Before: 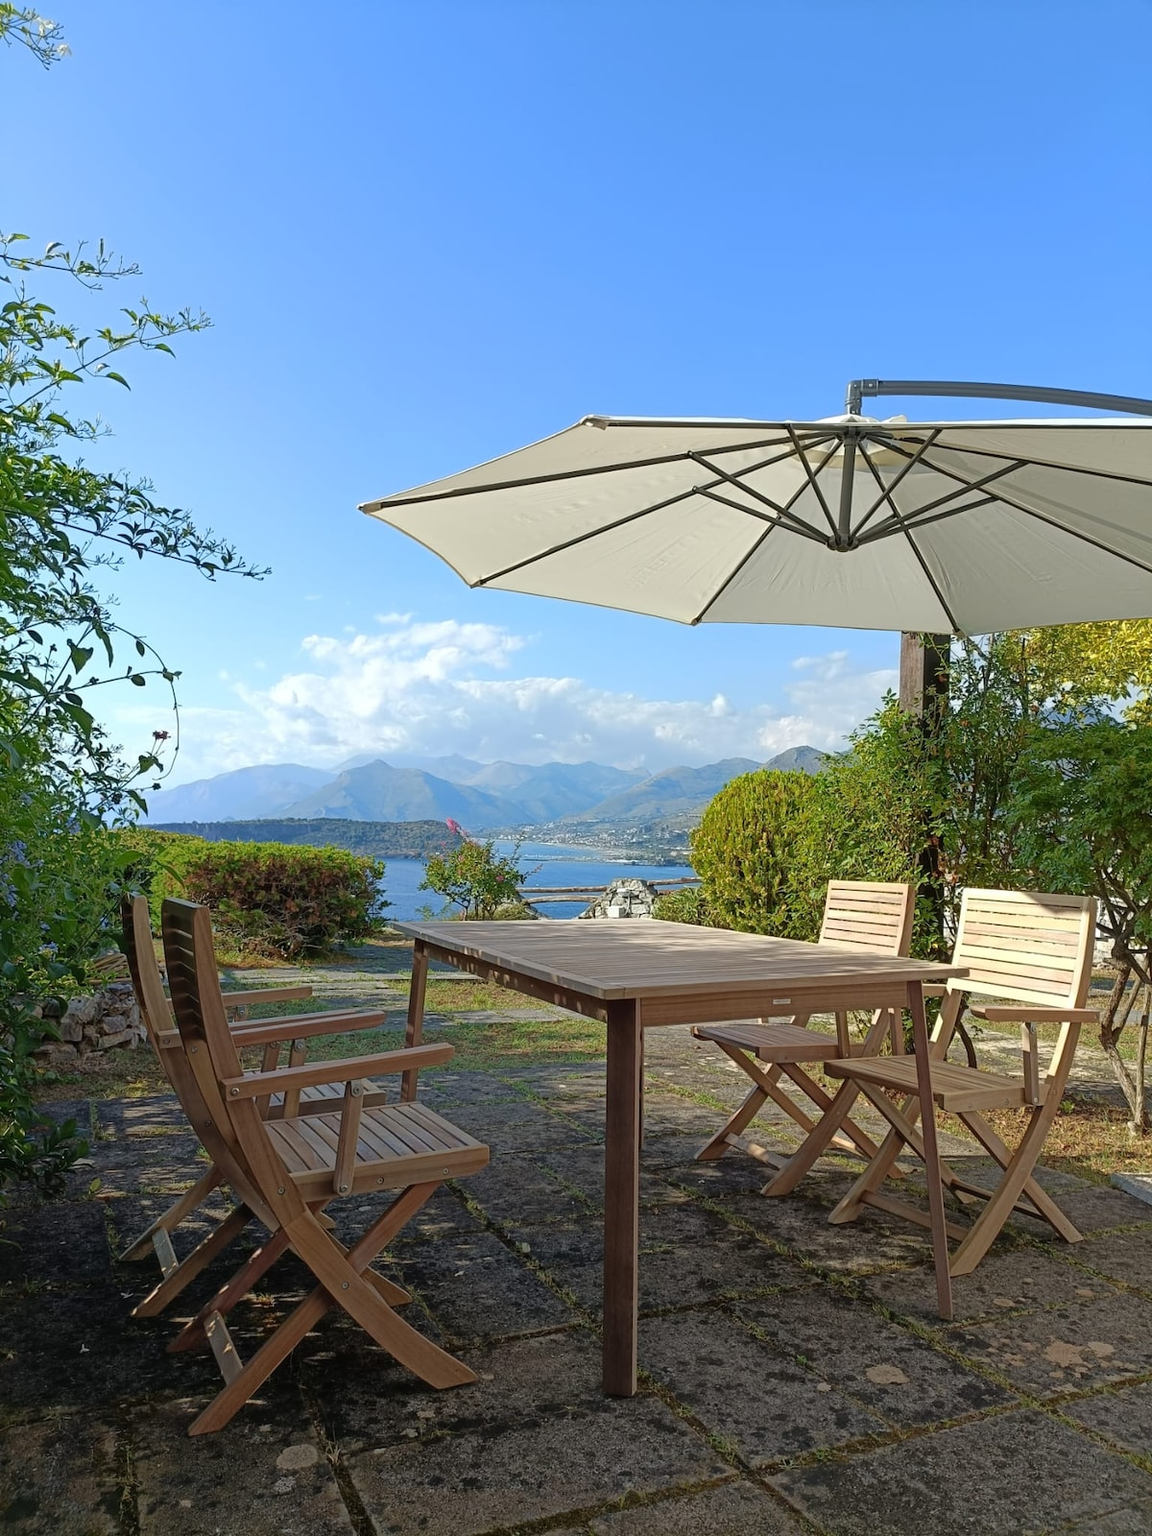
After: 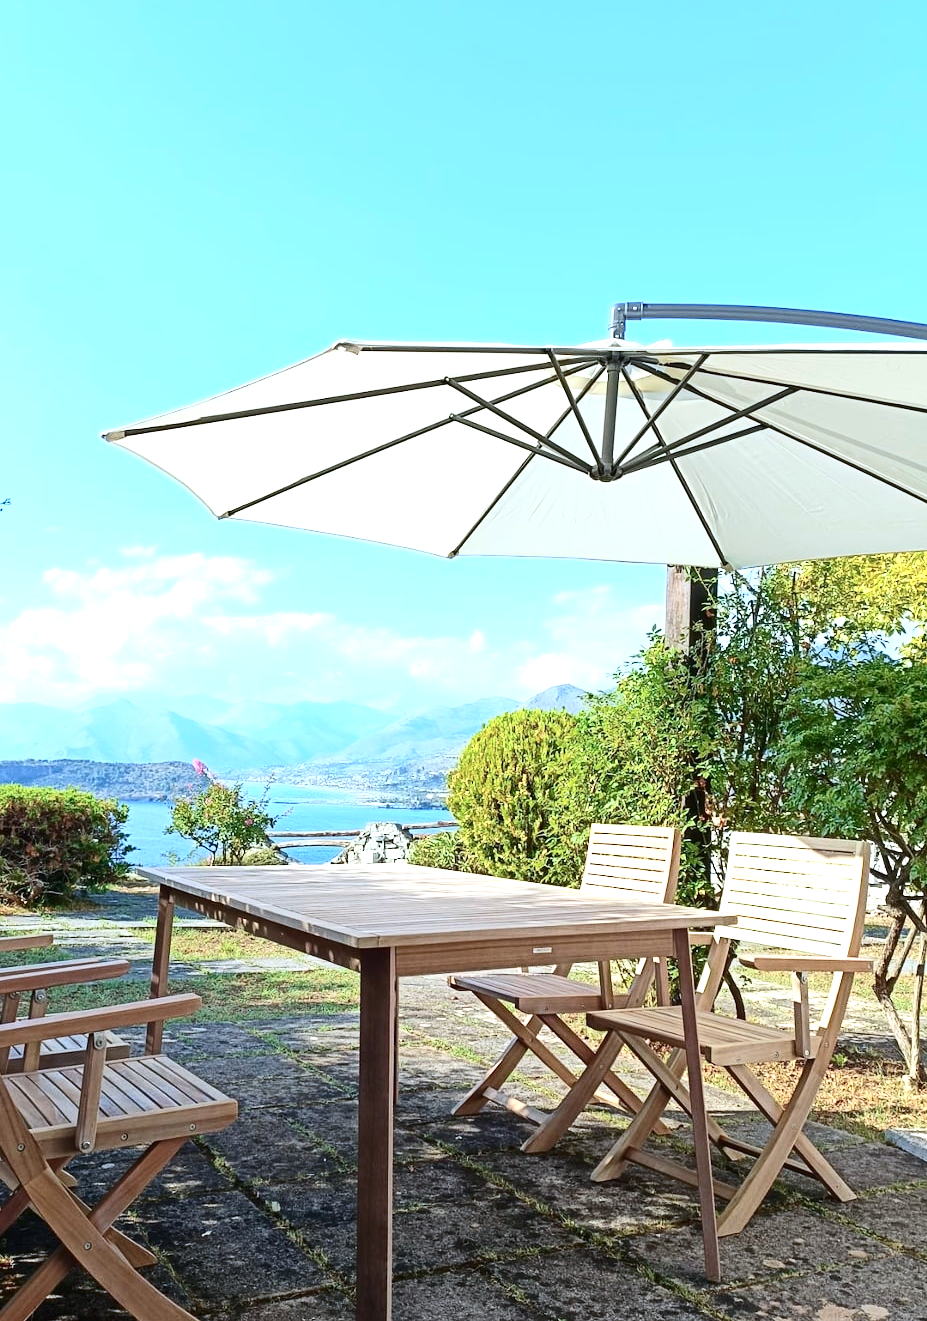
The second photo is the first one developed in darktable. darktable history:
crop: left 22.687%, top 5.831%, bottom 11.563%
color calibration: x 0.367, y 0.376, temperature 4371.57 K
exposure: black level correction 0, exposure 1.101 EV, compensate highlight preservation false
contrast brightness saturation: contrast 0.273
